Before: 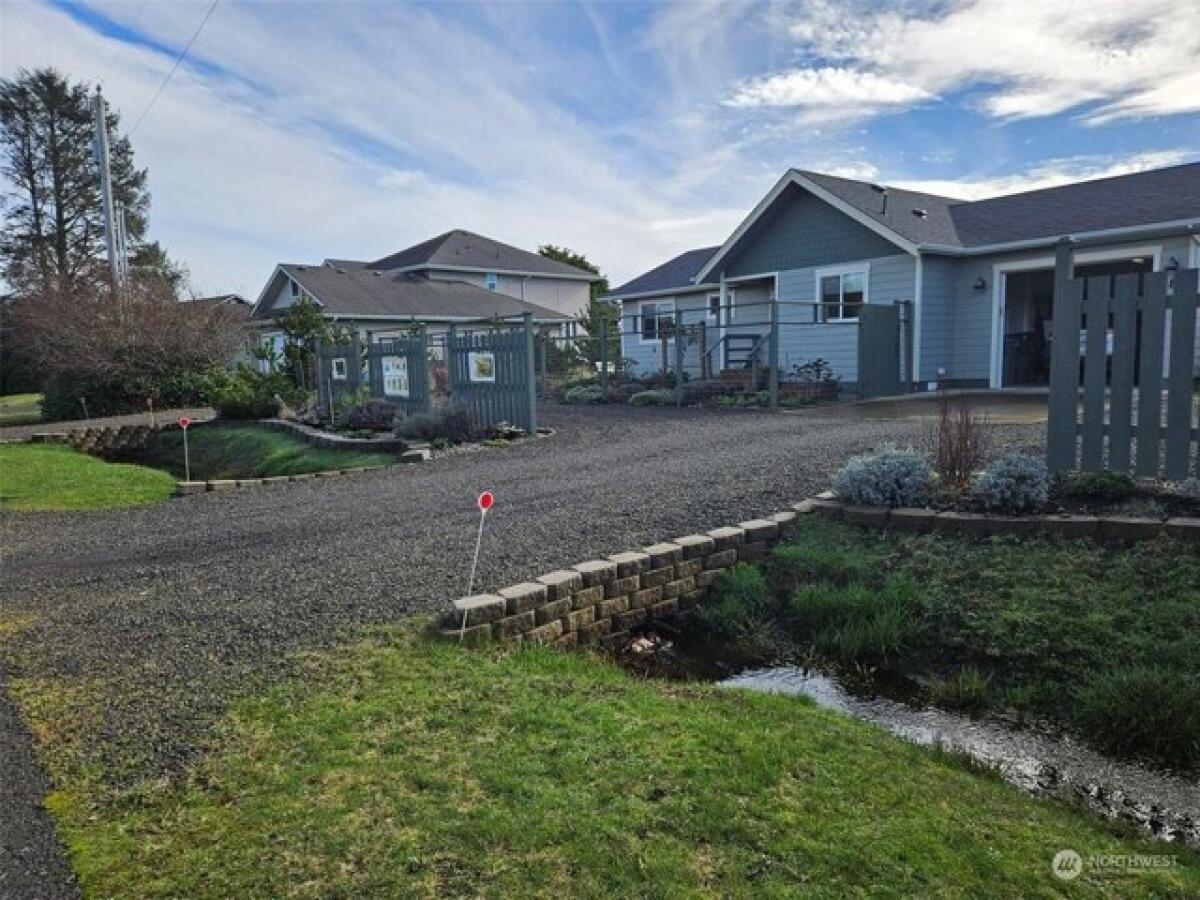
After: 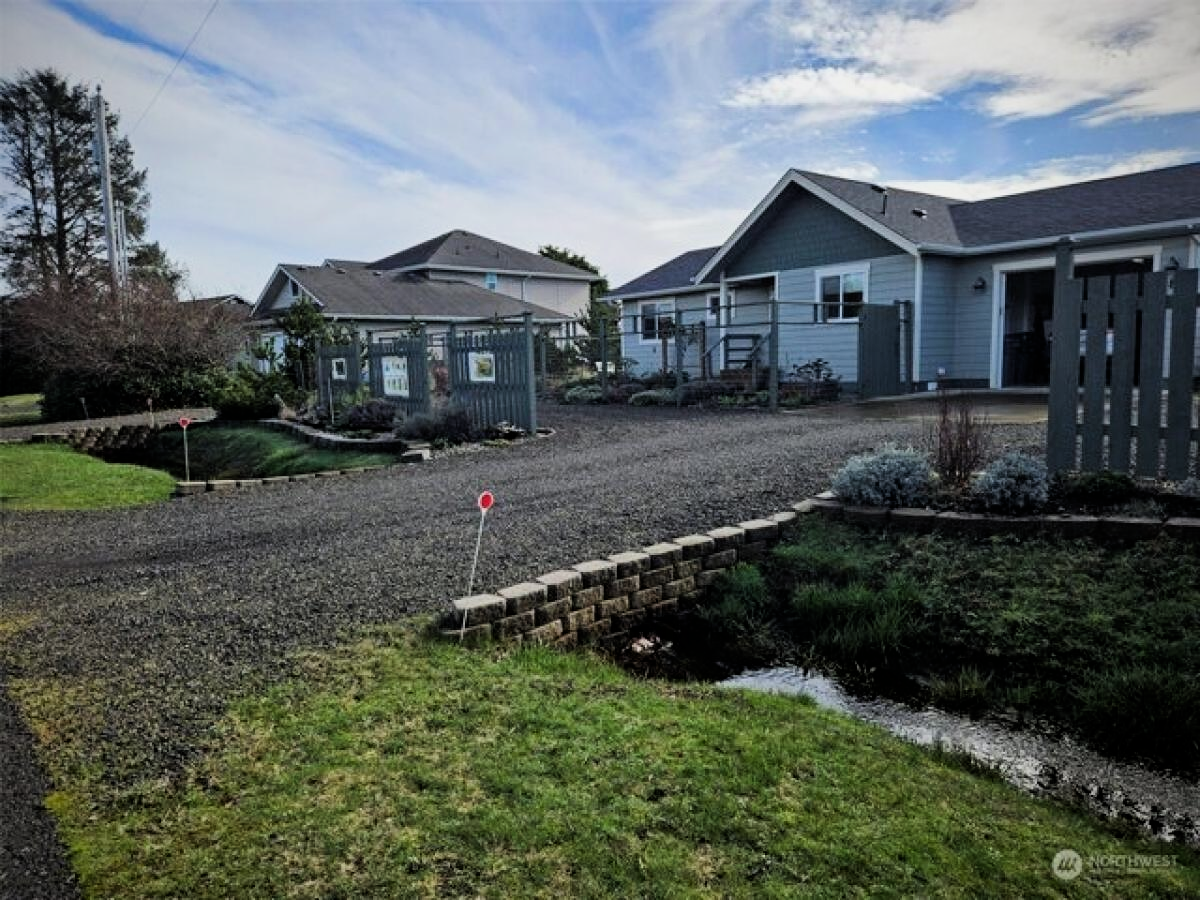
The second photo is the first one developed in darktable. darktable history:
filmic rgb: black relative exposure -16 EV, white relative exposure 6.29 EV, hardness 5.1, contrast 1.35
vignetting: saturation 0, unbound false
